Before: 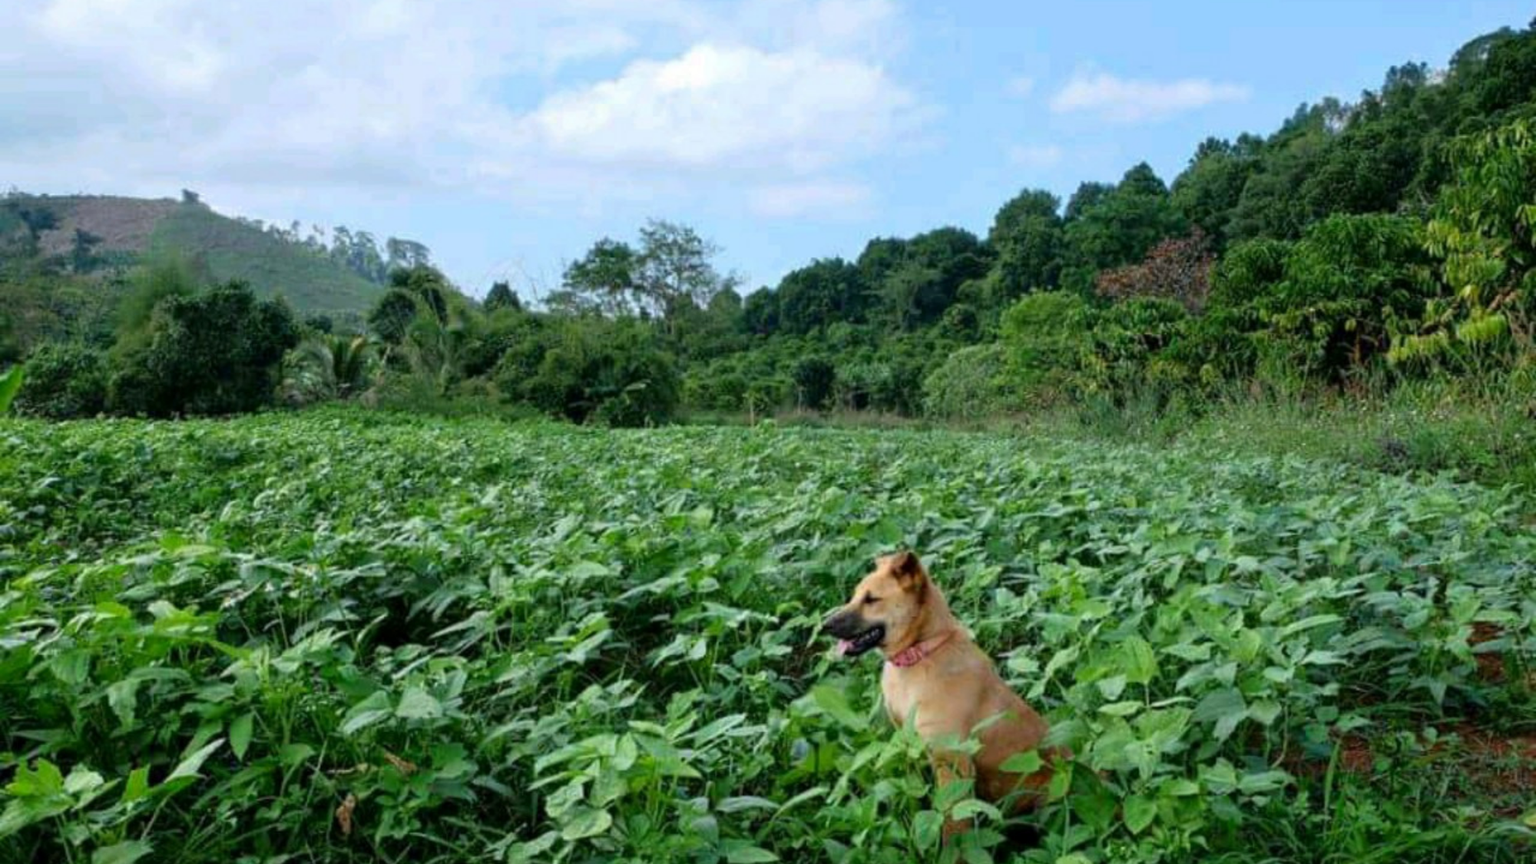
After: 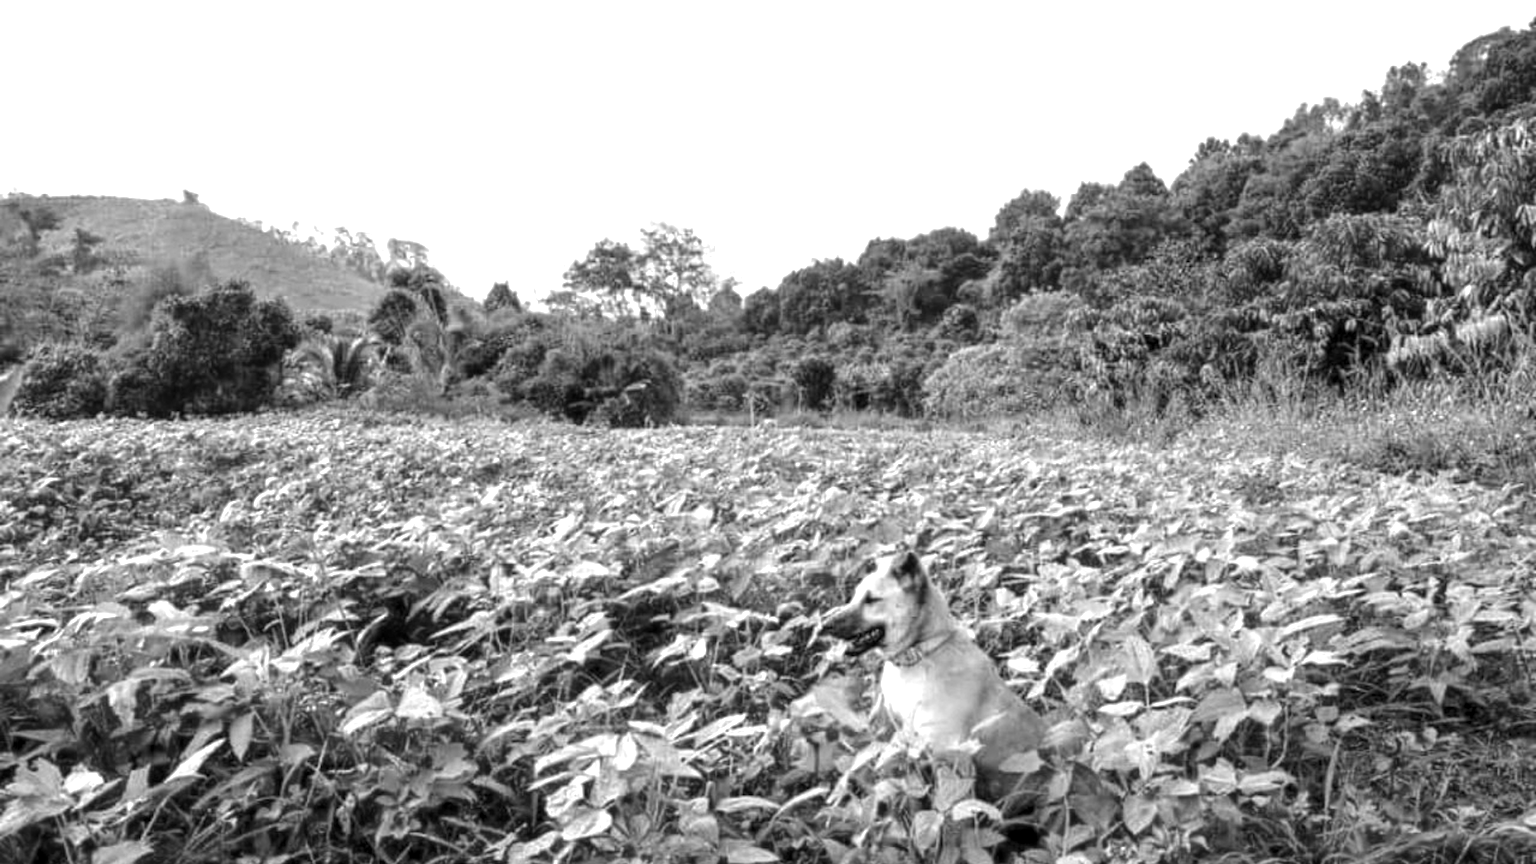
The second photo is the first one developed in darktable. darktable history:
exposure: black level correction 0, exposure 1.1 EV, compensate exposure bias true, compensate highlight preservation false
monochrome: on, module defaults
local contrast: on, module defaults
white balance: emerald 1
